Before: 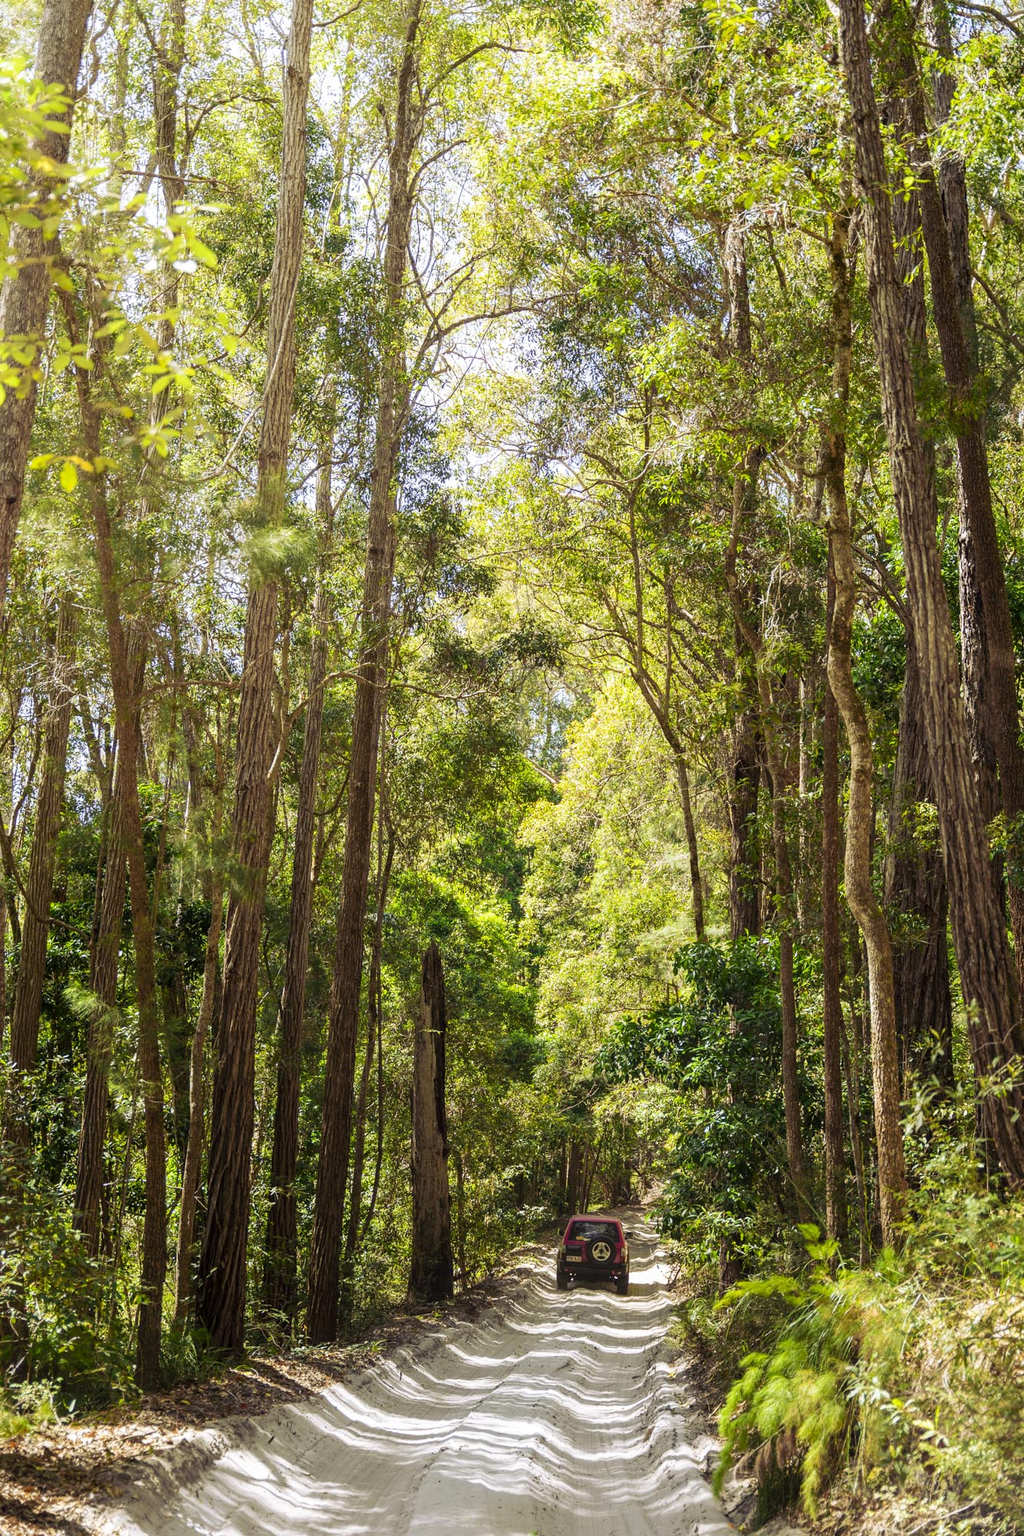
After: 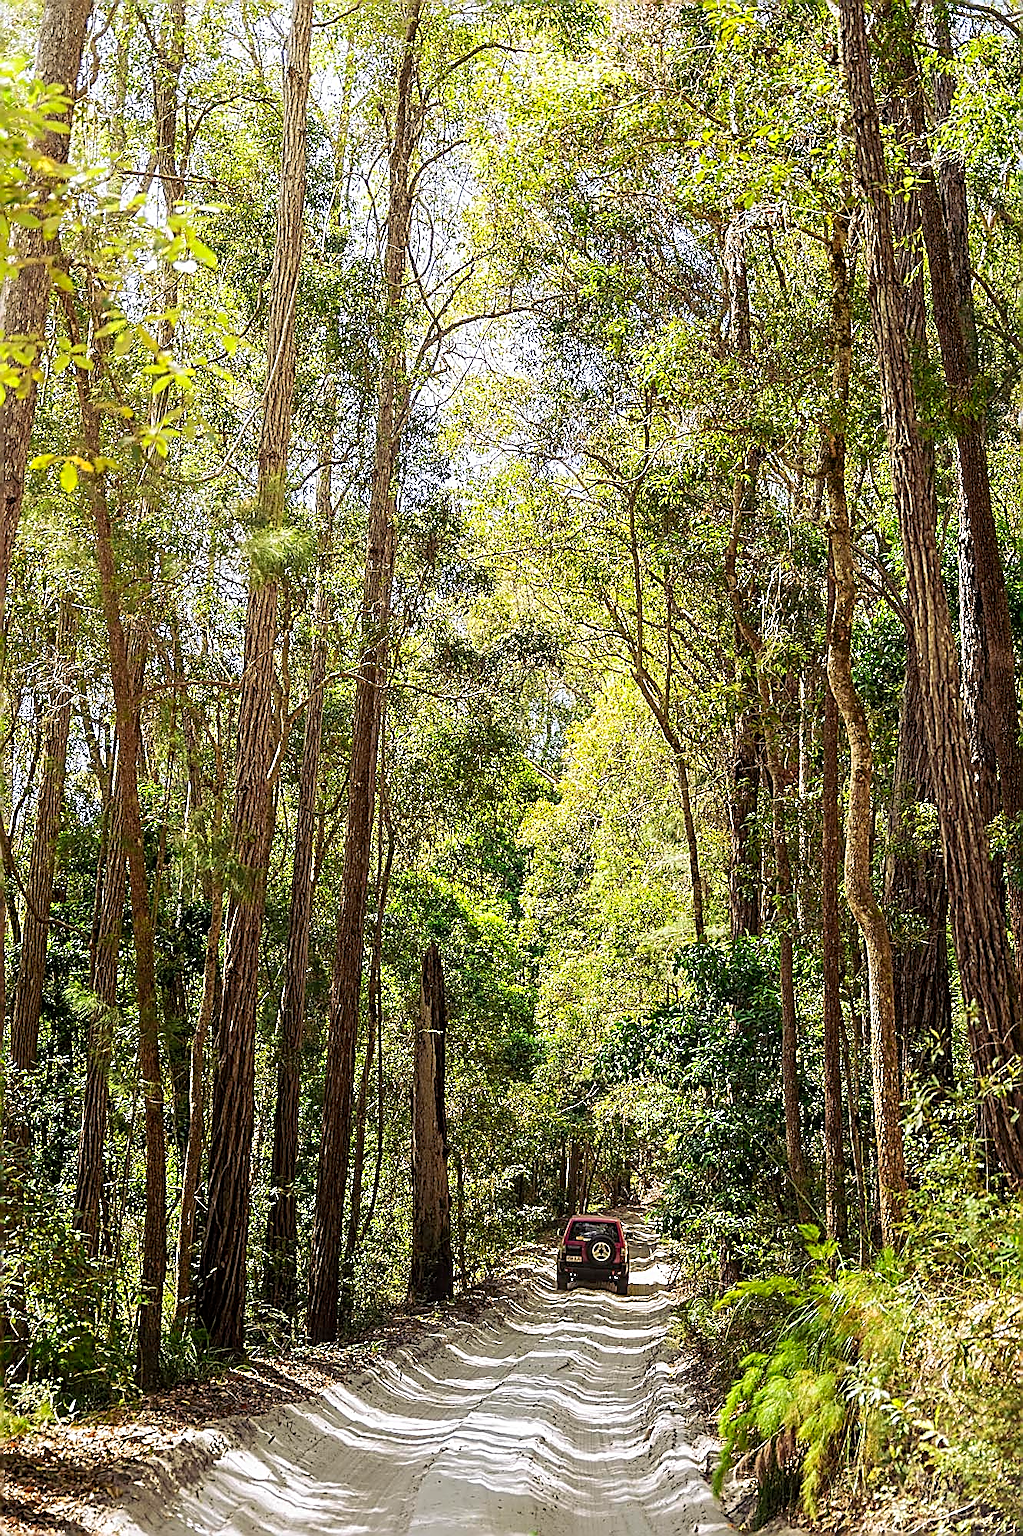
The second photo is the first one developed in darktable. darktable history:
sharpen: amount 1.991
